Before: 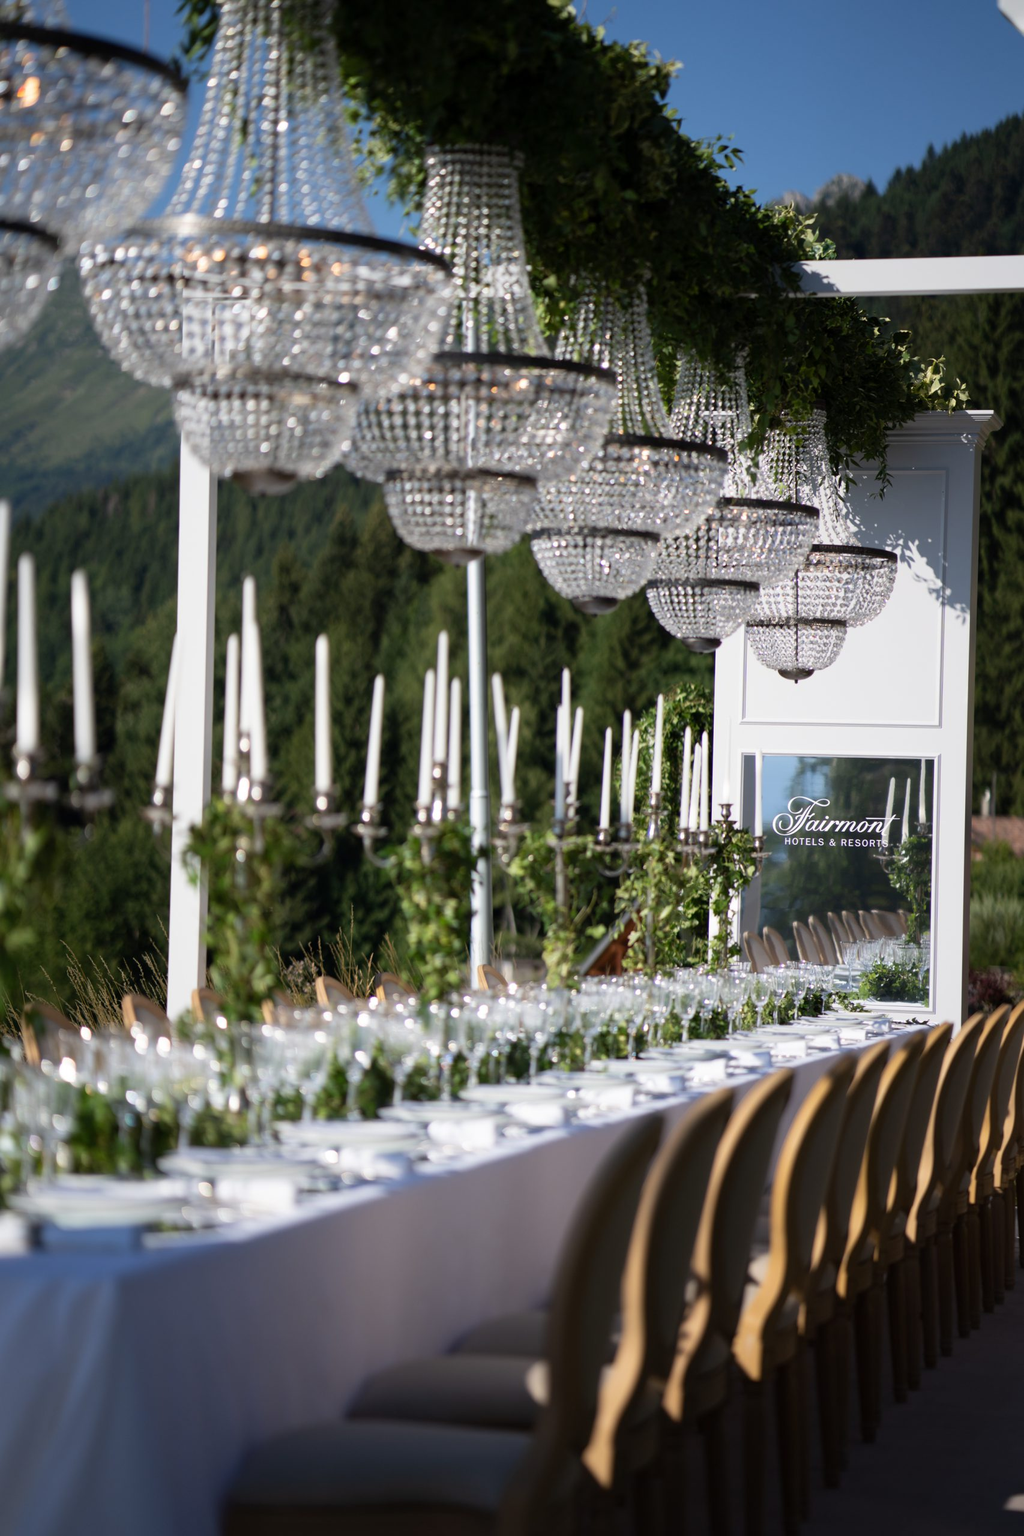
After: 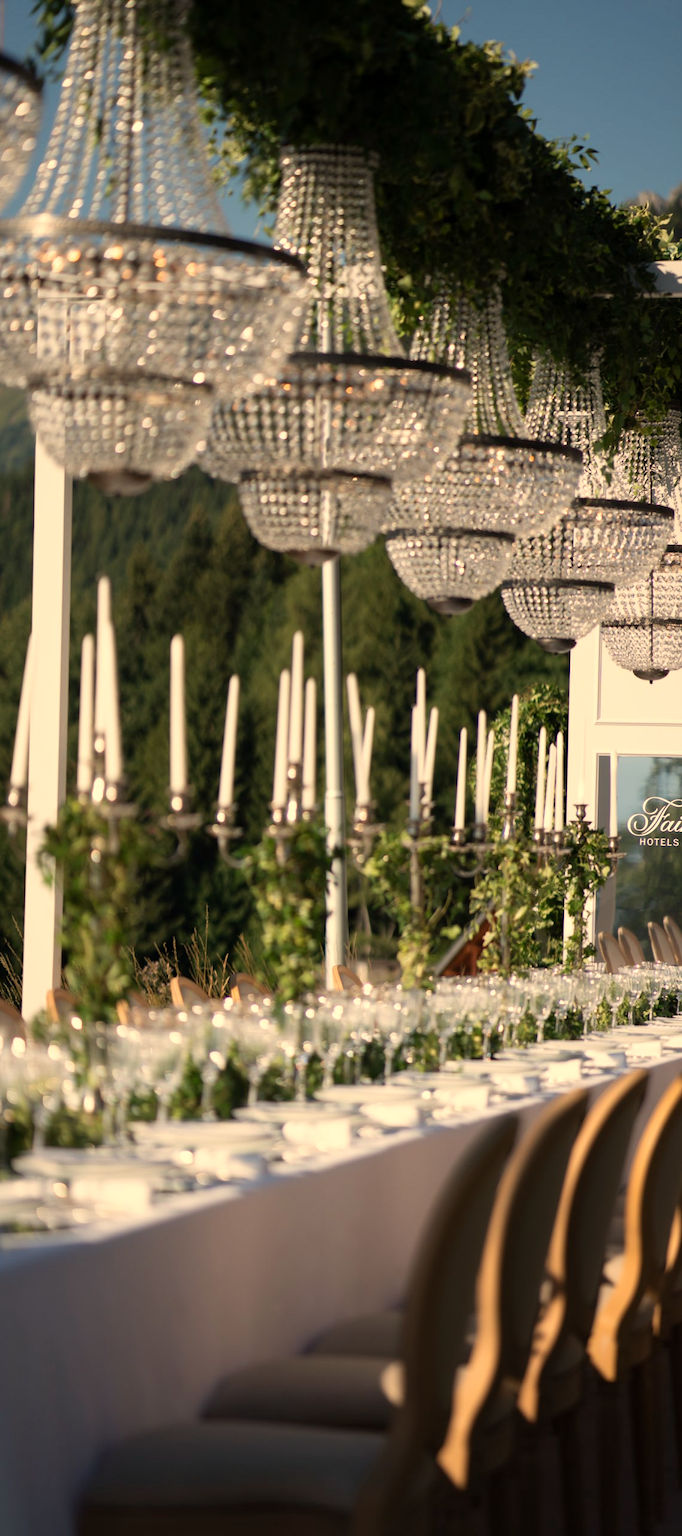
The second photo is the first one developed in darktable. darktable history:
white balance: red 1.138, green 0.996, blue 0.812
crop and rotate: left 14.292%, right 19.041%
